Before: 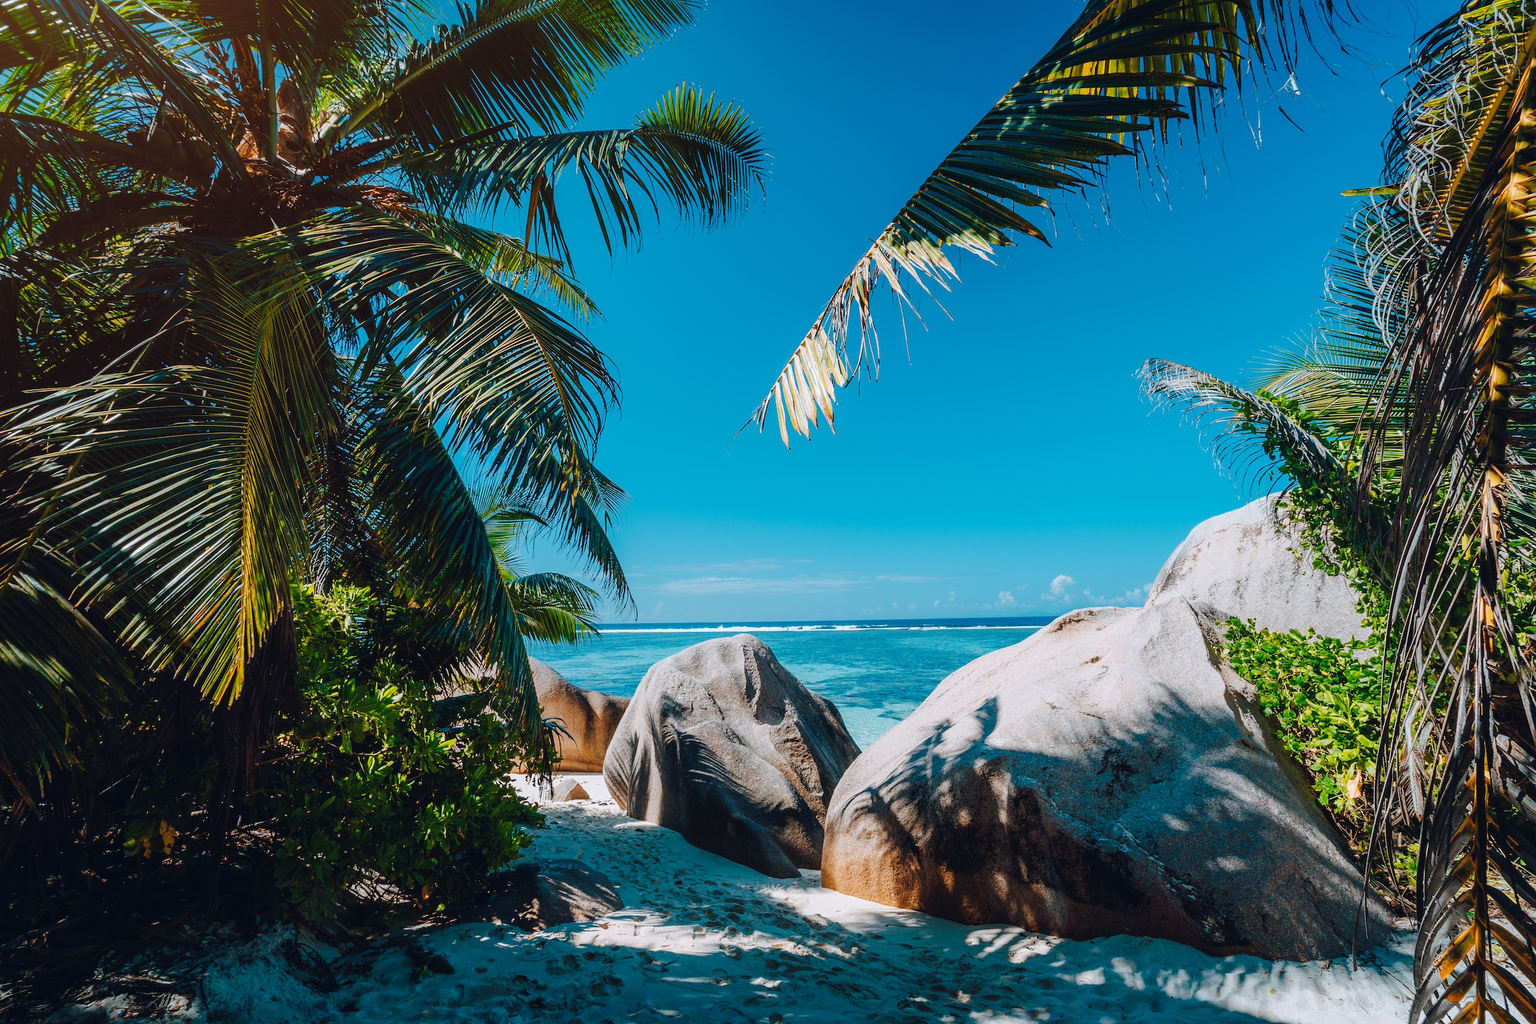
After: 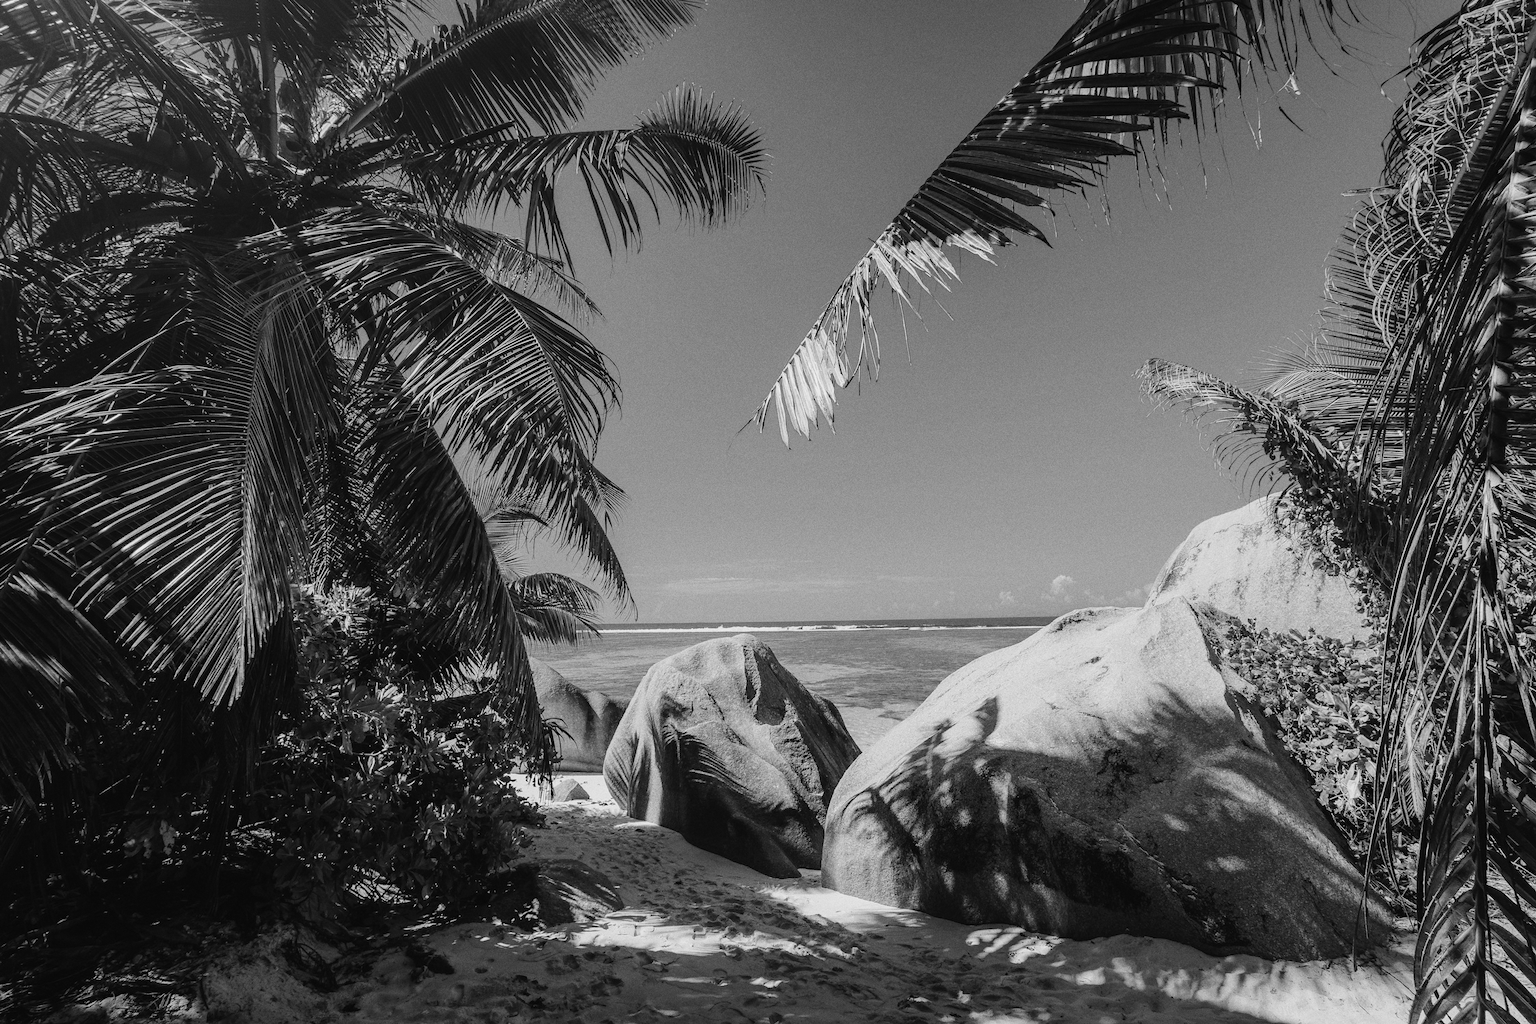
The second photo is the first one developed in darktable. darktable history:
monochrome: on, module defaults
grain: coarseness 0.09 ISO
exposure: exposure -0.116 EV, compensate exposure bias true, compensate highlight preservation false
